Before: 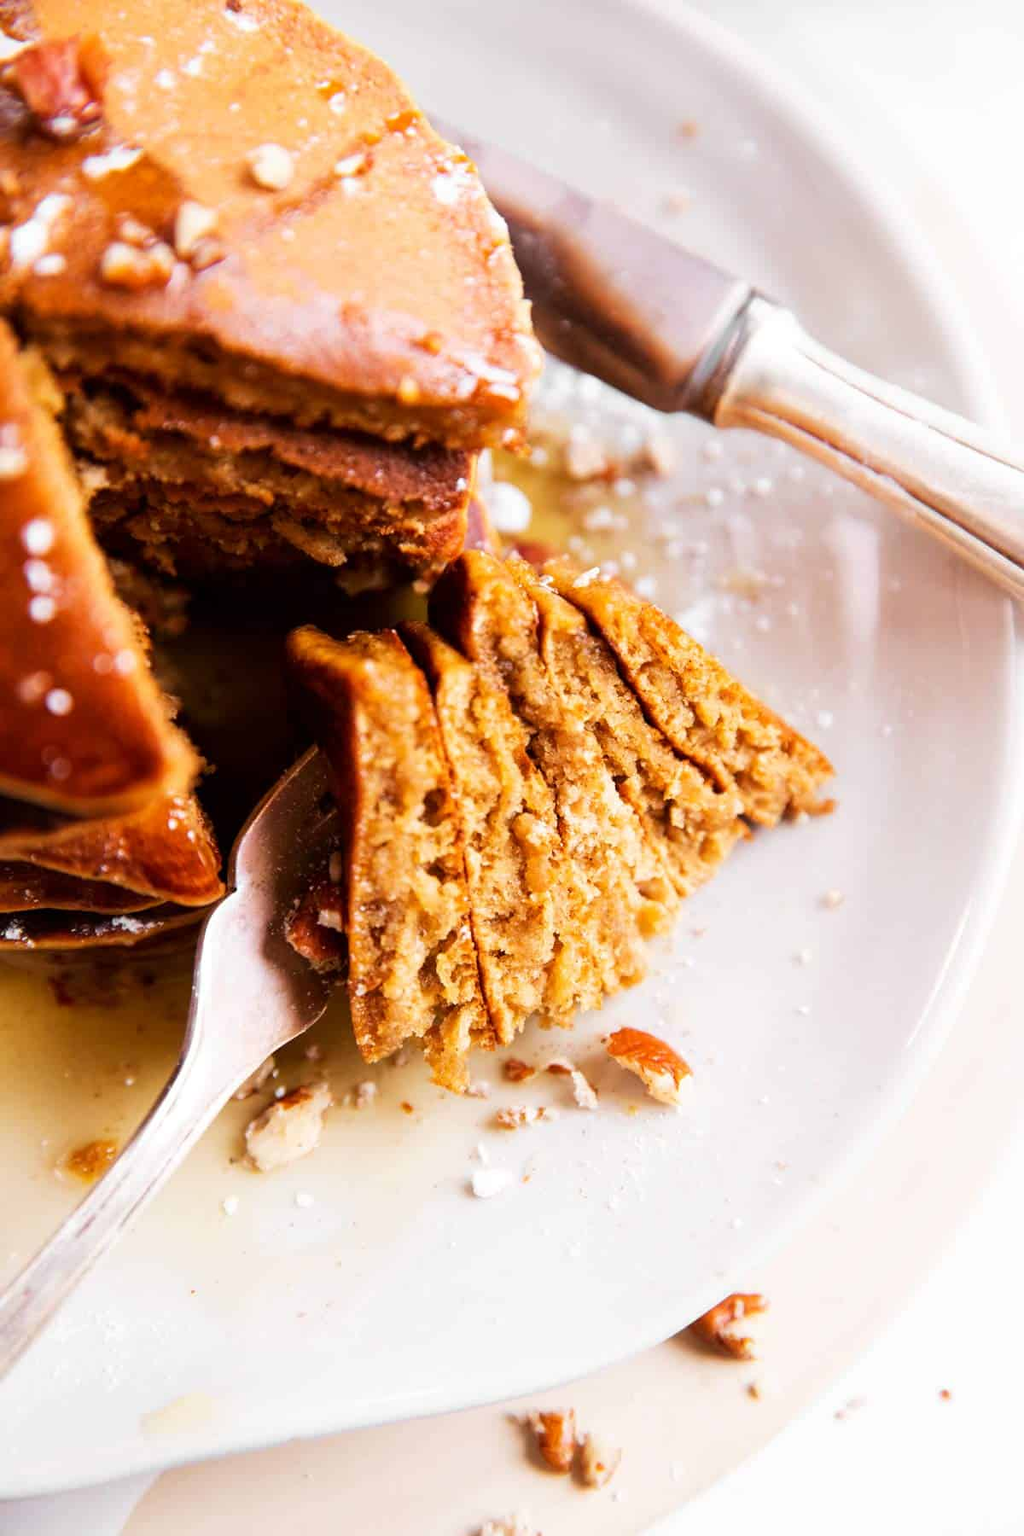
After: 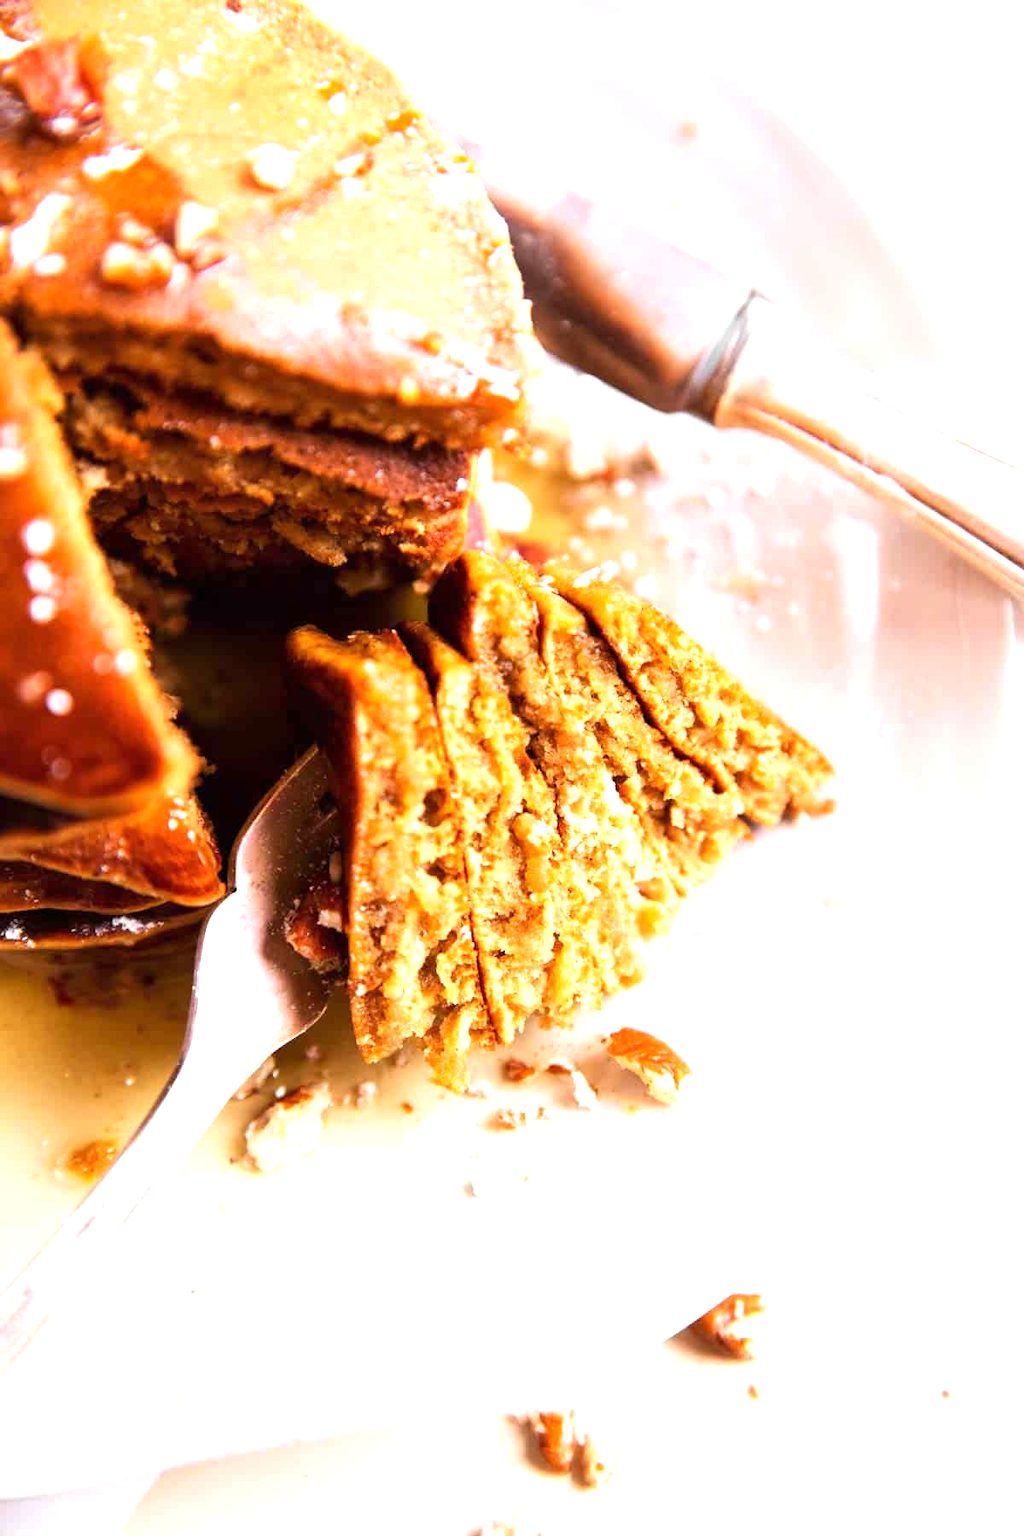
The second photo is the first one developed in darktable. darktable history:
exposure: black level correction 0, exposure 0.691 EV
